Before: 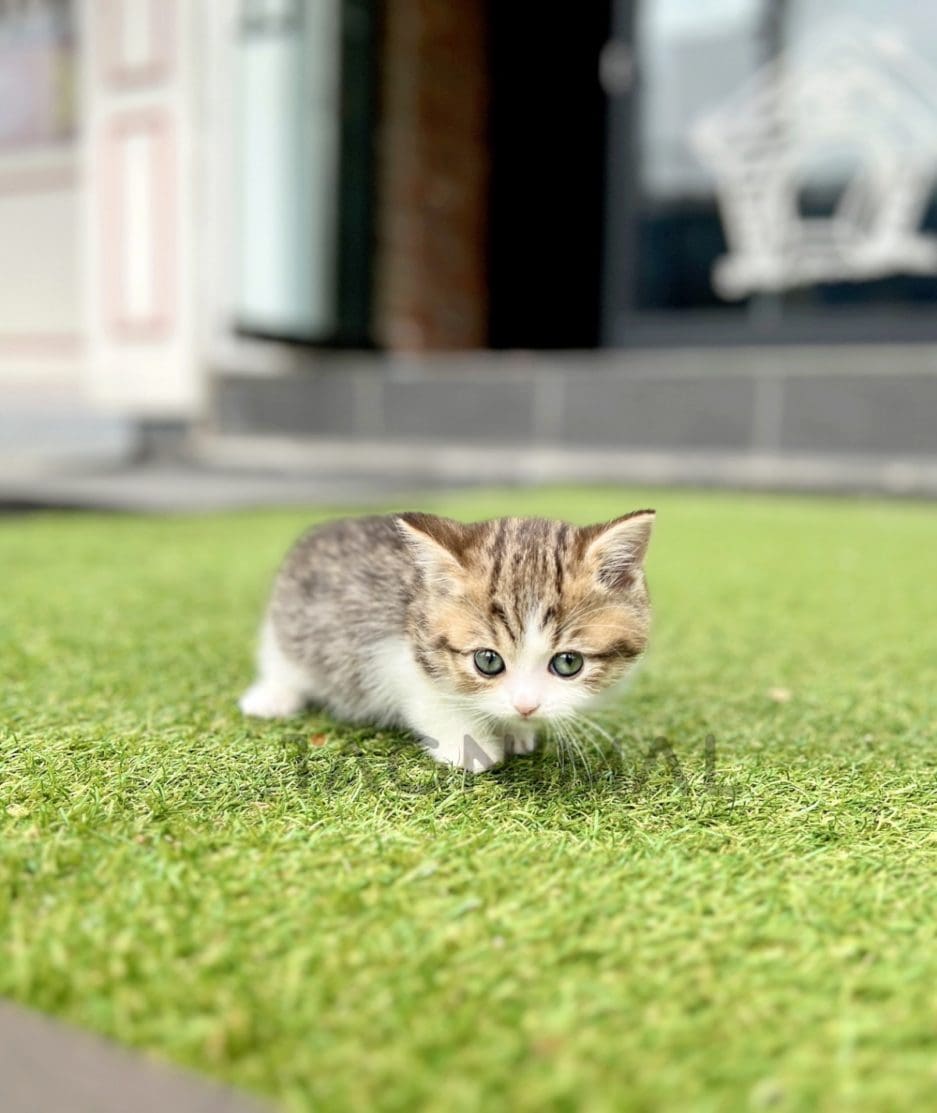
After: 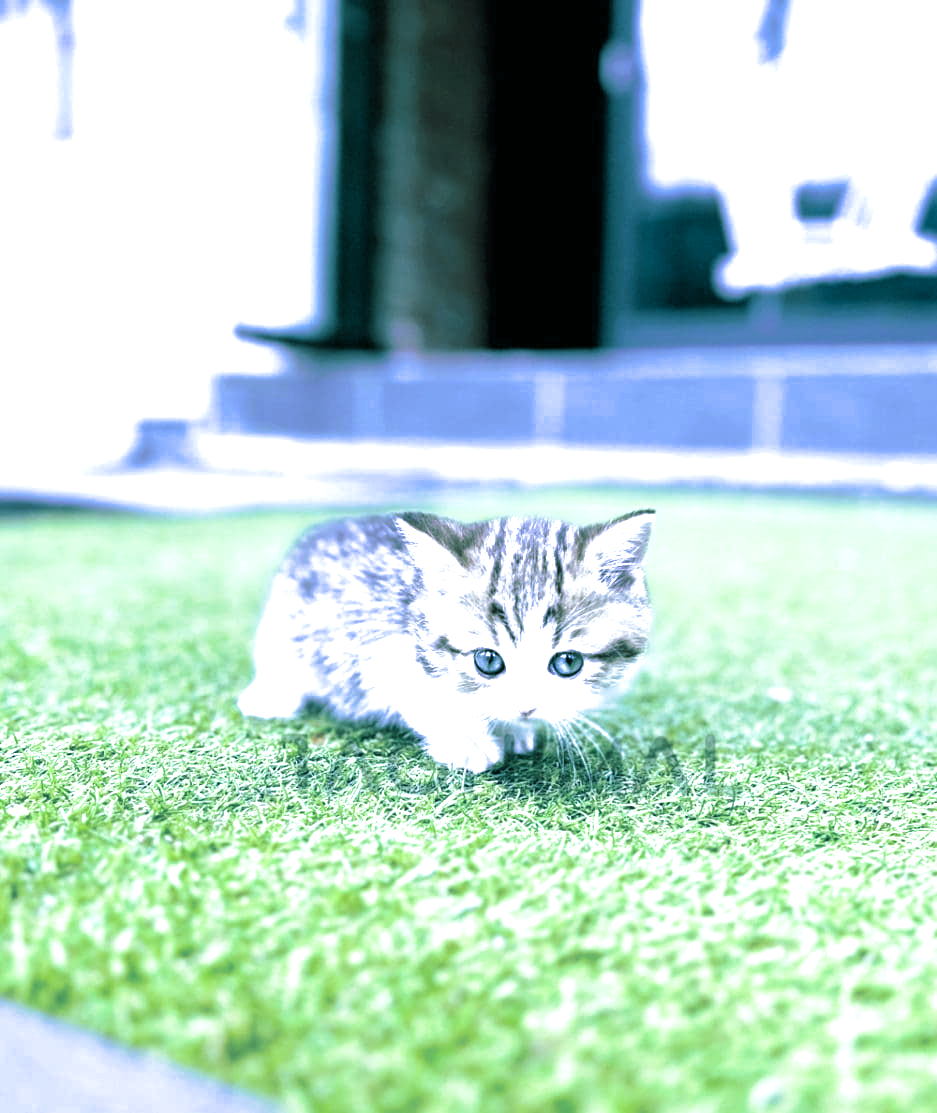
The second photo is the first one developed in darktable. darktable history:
split-toning: shadows › hue 186.43°, highlights › hue 49.29°, compress 30.29%
white balance: red 0.766, blue 1.537
exposure: black level correction 0, exposure 0.877 EV, compensate exposure bias true, compensate highlight preservation false
